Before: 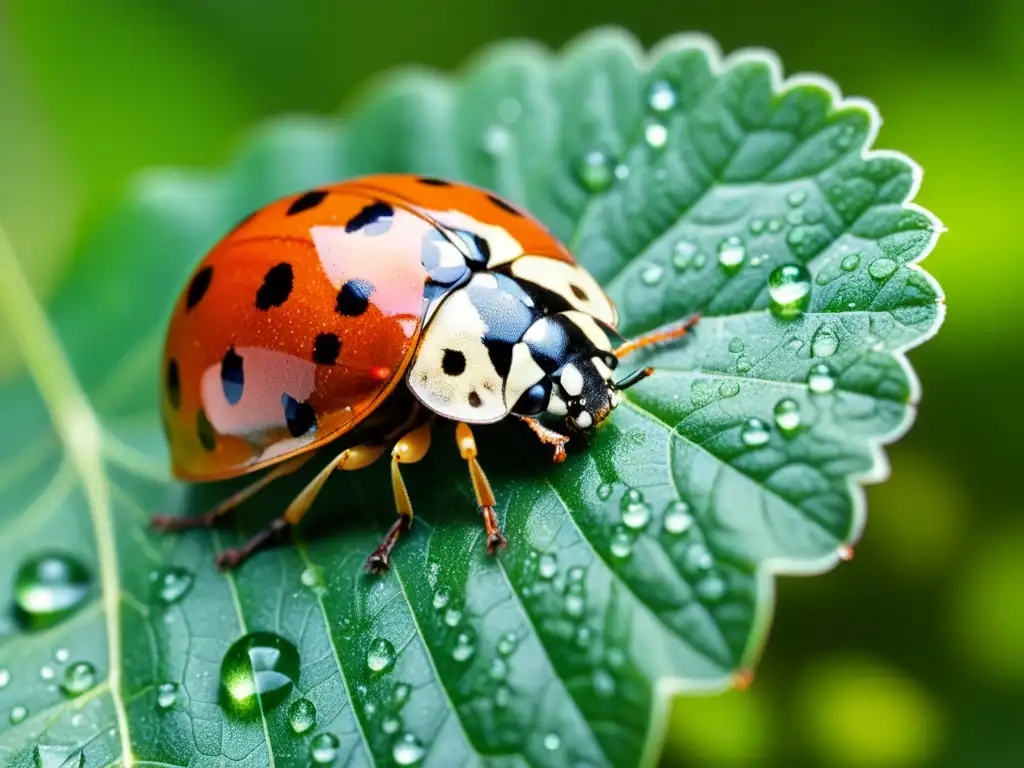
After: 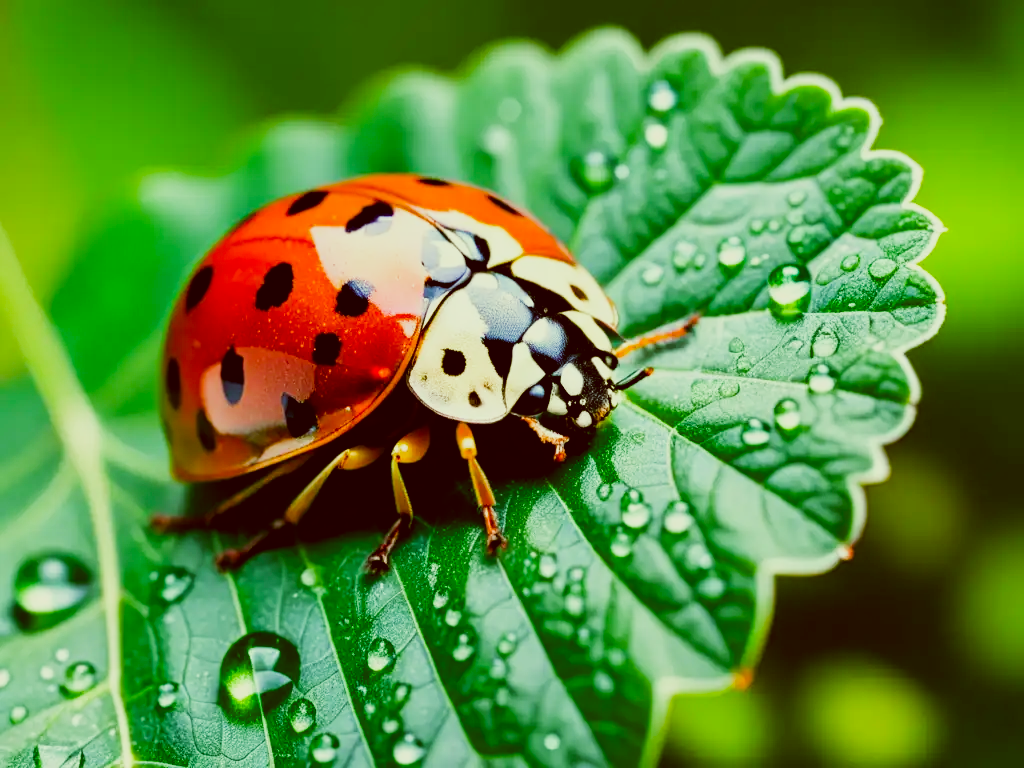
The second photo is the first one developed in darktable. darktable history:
color contrast: green-magenta contrast 1.1, blue-yellow contrast 1.1, unbound 0
sigmoid: contrast 1.7
color correction: highlights a* -5.94, highlights b* 9.48, shadows a* 10.12, shadows b* 23.94
